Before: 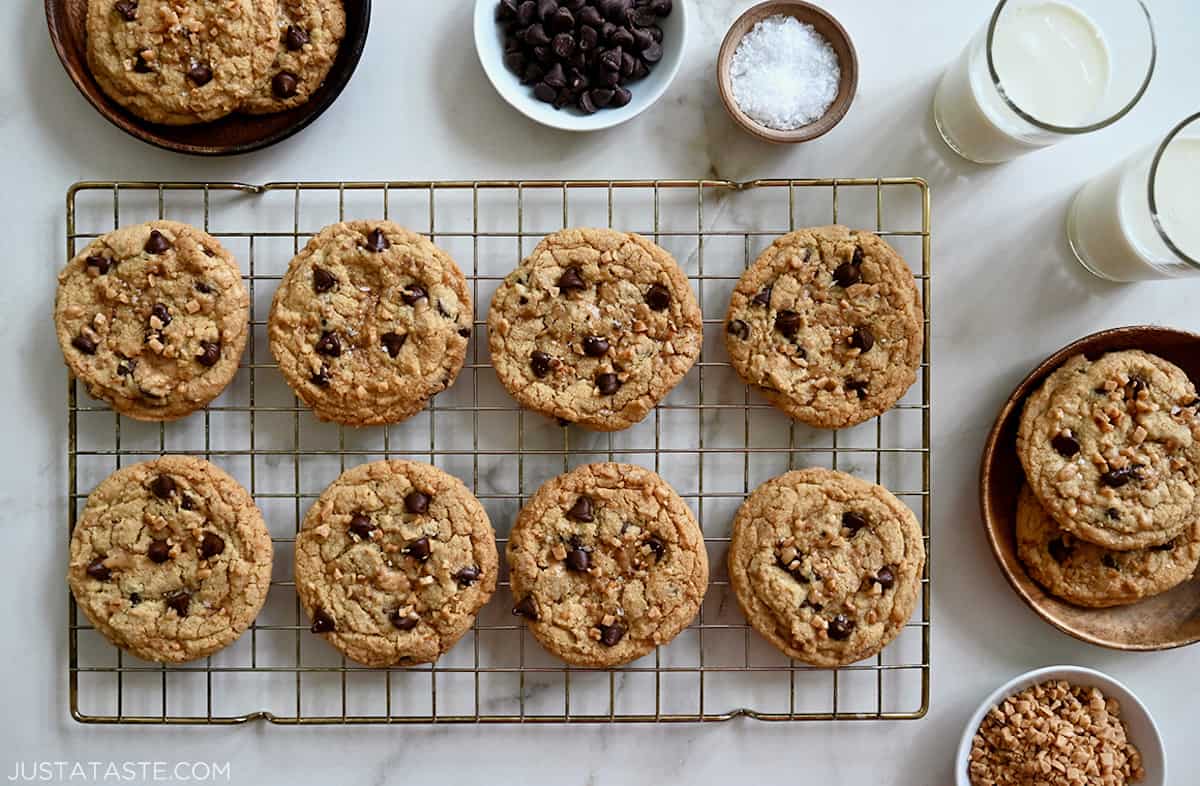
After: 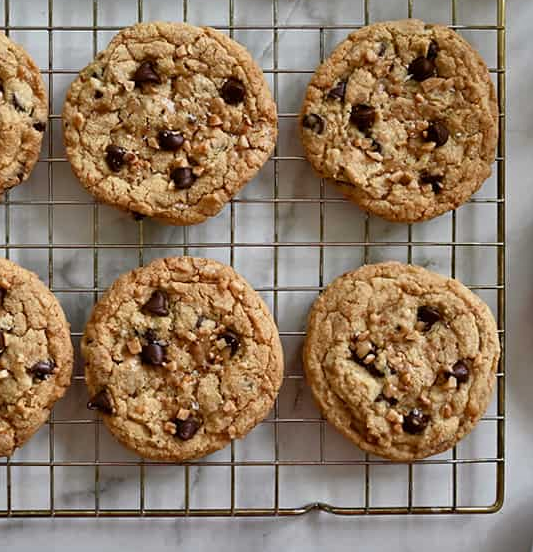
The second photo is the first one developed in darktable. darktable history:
shadows and highlights: shadows 20.91, highlights -82.73, soften with gaussian
crop: left 35.432%, top 26.233%, right 20.145%, bottom 3.432%
